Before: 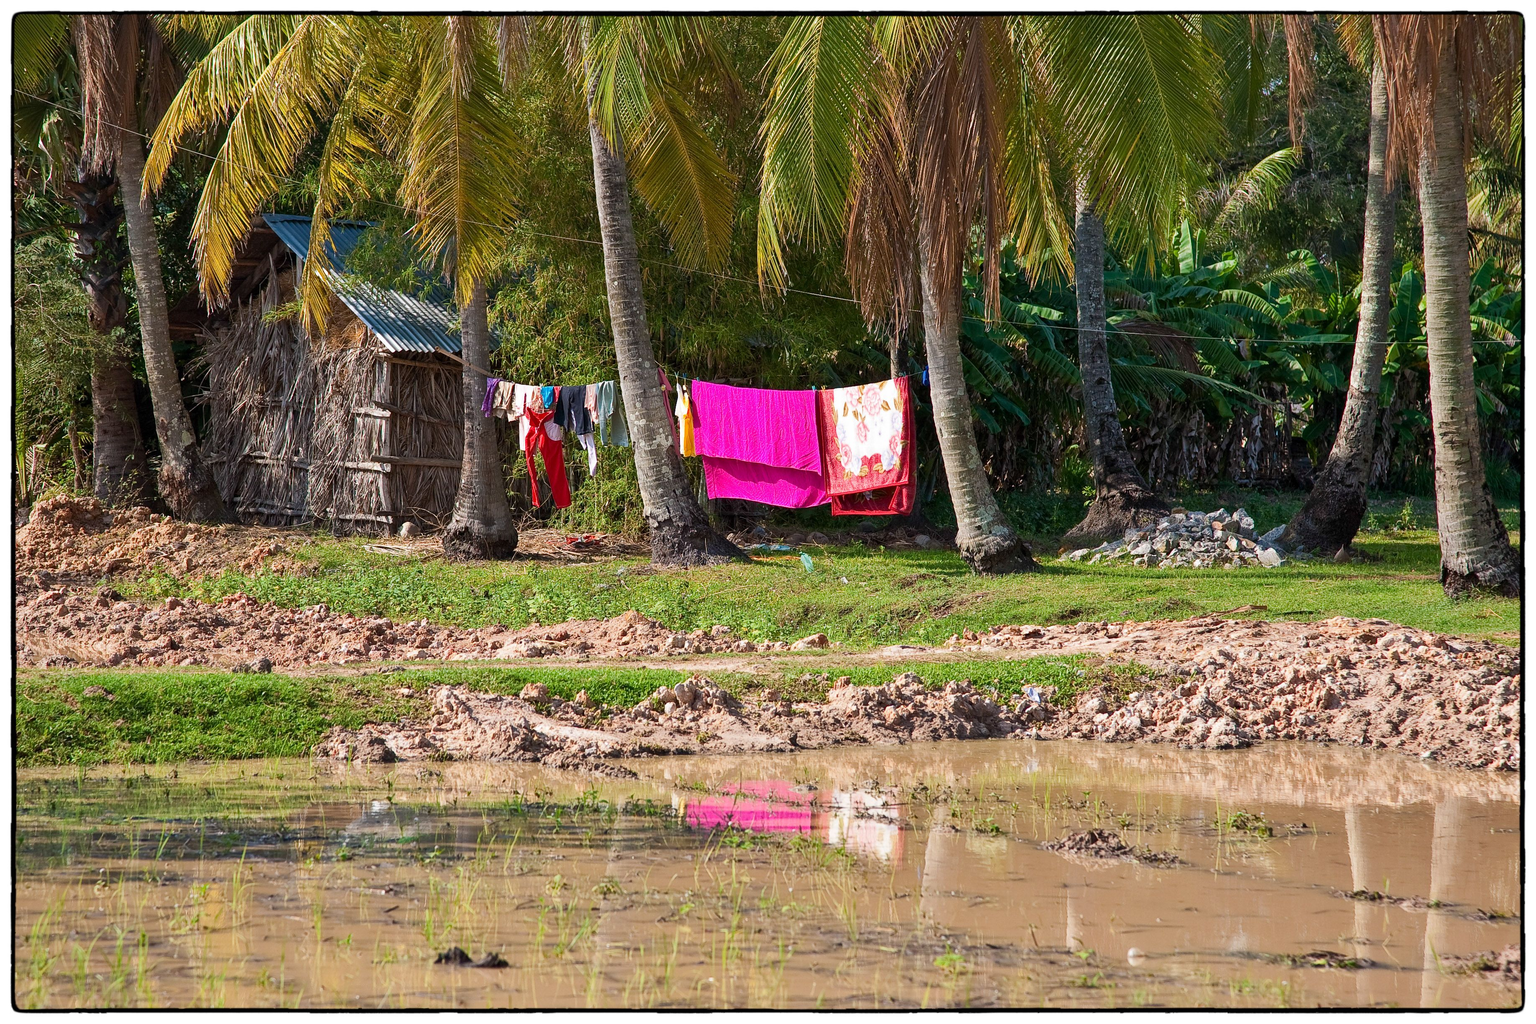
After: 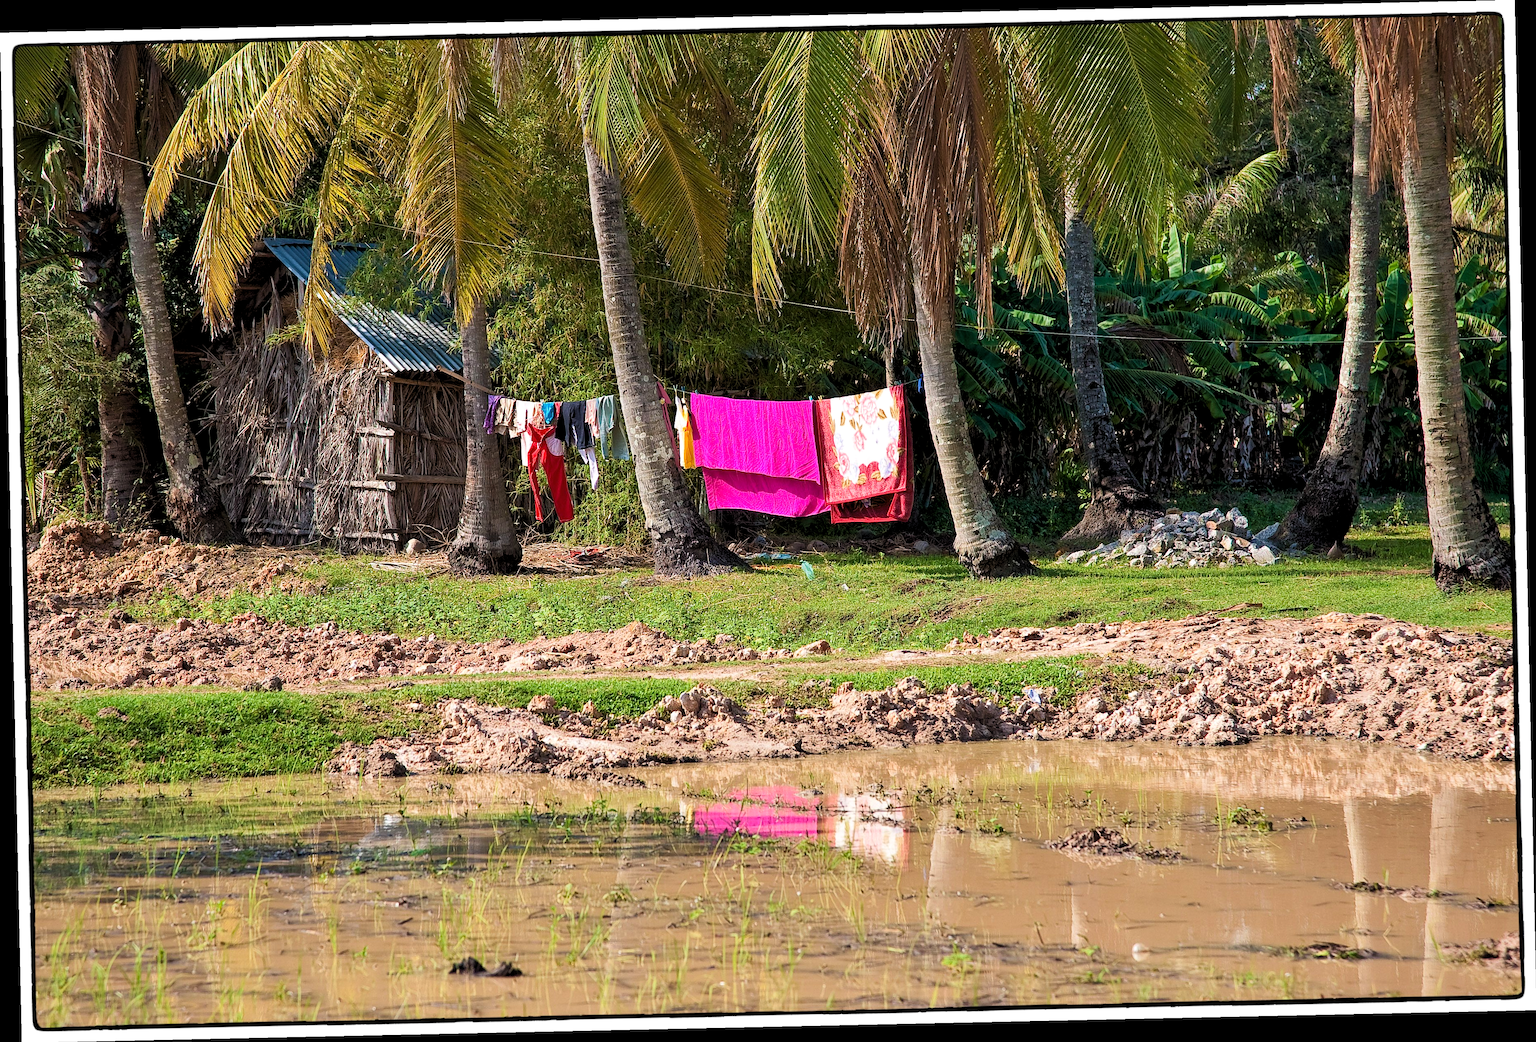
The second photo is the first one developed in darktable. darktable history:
sharpen: radius 1.272, amount 0.305, threshold 0
velvia: strength 21.76%
rotate and perspective: rotation -1.24°, automatic cropping off
levels: levels [0.073, 0.497, 0.972]
